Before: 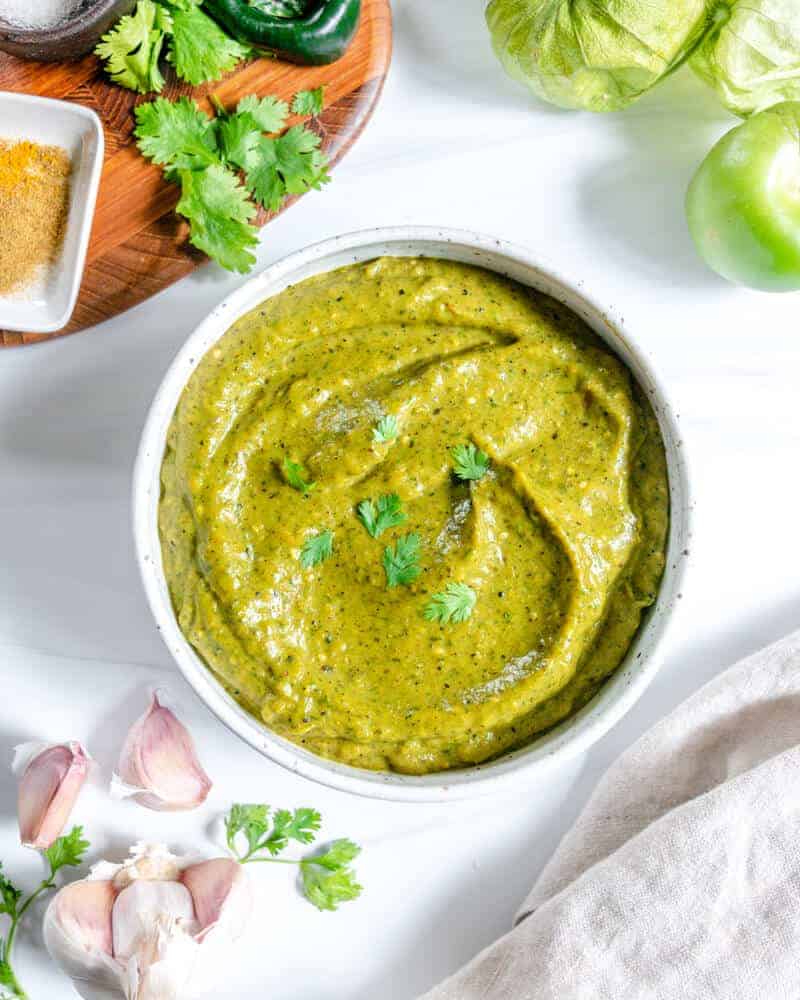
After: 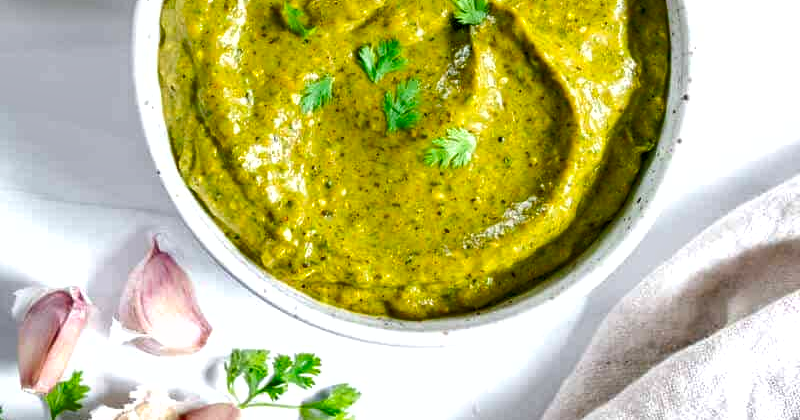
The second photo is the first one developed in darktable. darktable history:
tone equalizer: on, module defaults
crop: top 45.551%, bottom 12.262%
shadows and highlights: low approximation 0.01, soften with gaussian
color balance rgb: global offset › luminance -0.51%, perceptual saturation grading › global saturation 27.53%, perceptual saturation grading › highlights -25%, perceptual saturation grading › shadows 25%, perceptual brilliance grading › highlights 6.62%, perceptual brilliance grading › mid-tones 17.07%, perceptual brilliance grading › shadows -5.23%
